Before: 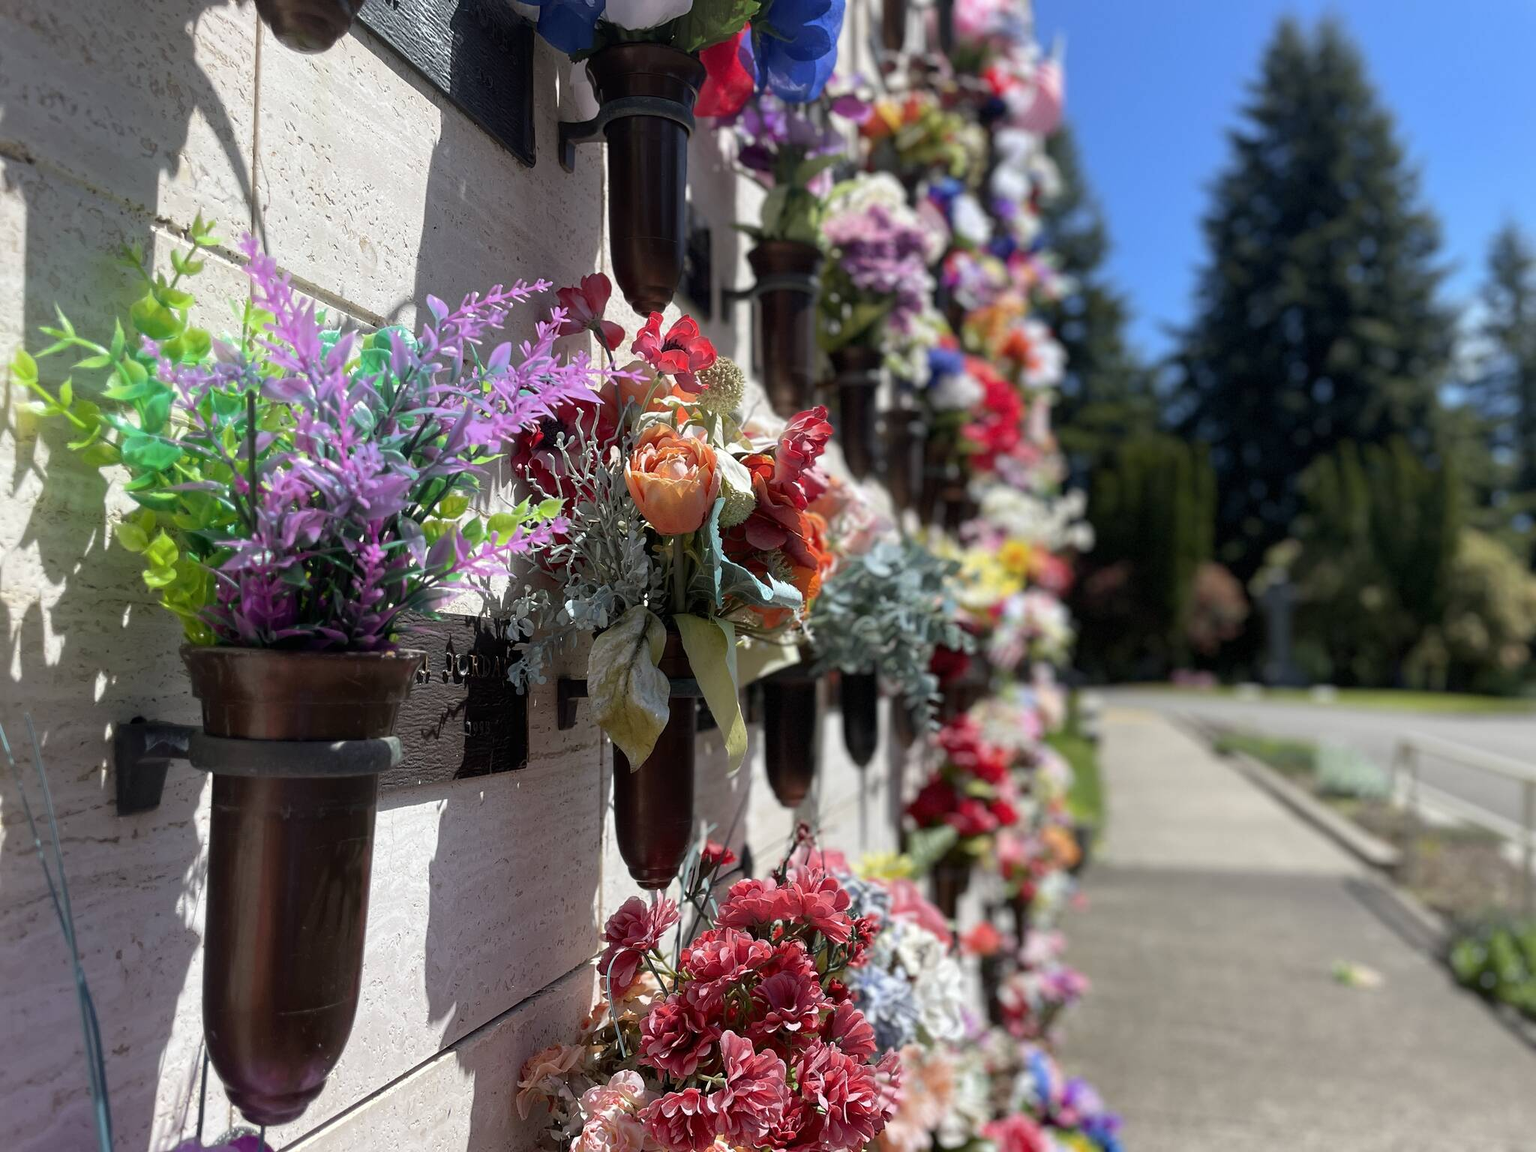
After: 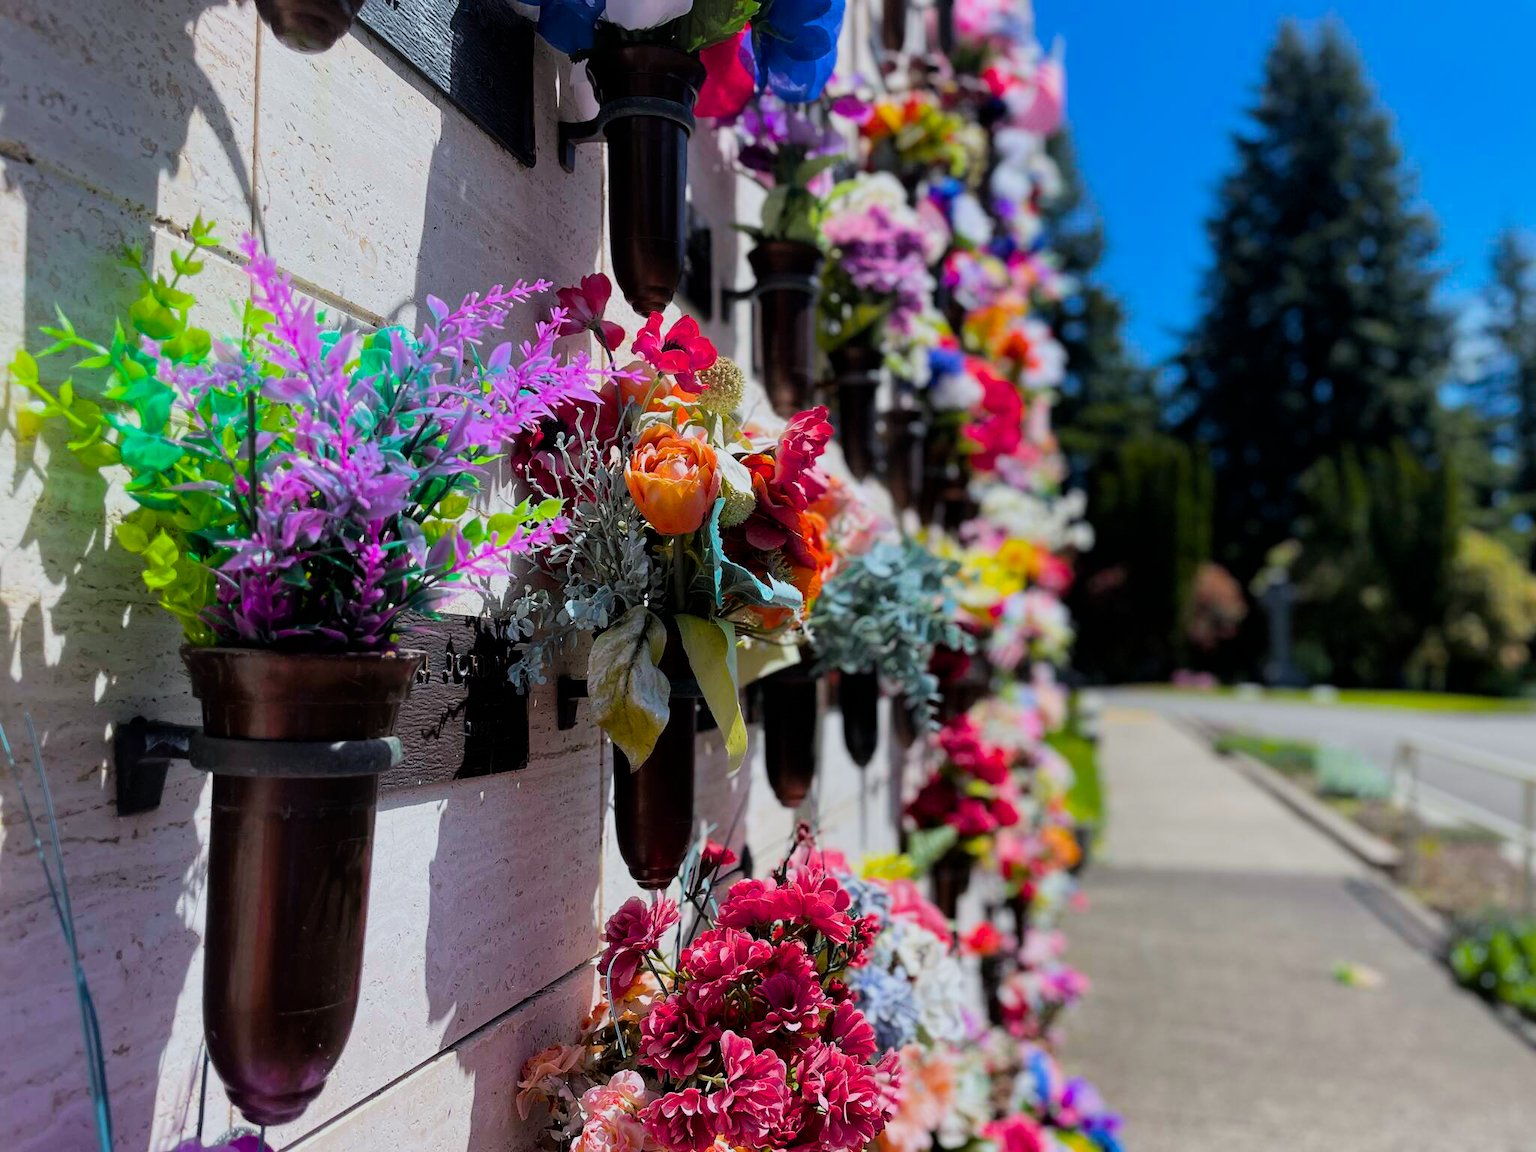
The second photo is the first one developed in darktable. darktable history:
filmic rgb: black relative exposure -7.65 EV, white relative exposure 4.56 EV, hardness 3.61, contrast 1.058
color calibration: illuminant as shot in camera, x 0.358, y 0.373, temperature 4628.91 K
contrast equalizer: octaves 7, y [[0.509, 0.517, 0.523, 0.523, 0.517, 0.509], [0.5 ×6], [0.5 ×6], [0 ×6], [0 ×6]], mix 0.537
color balance rgb: highlights gain › luminance 6.824%, highlights gain › chroma 1.997%, highlights gain › hue 90.43°, linear chroma grading › shadows -30.624%, linear chroma grading › global chroma 35.564%, perceptual saturation grading › global saturation 29.408%
